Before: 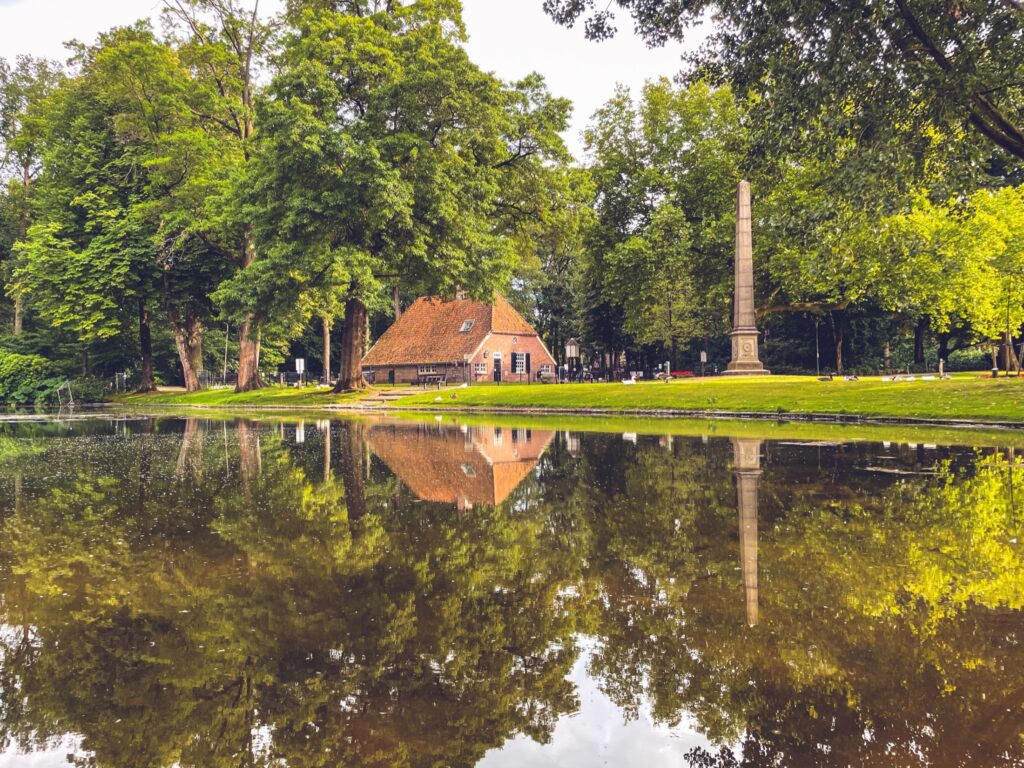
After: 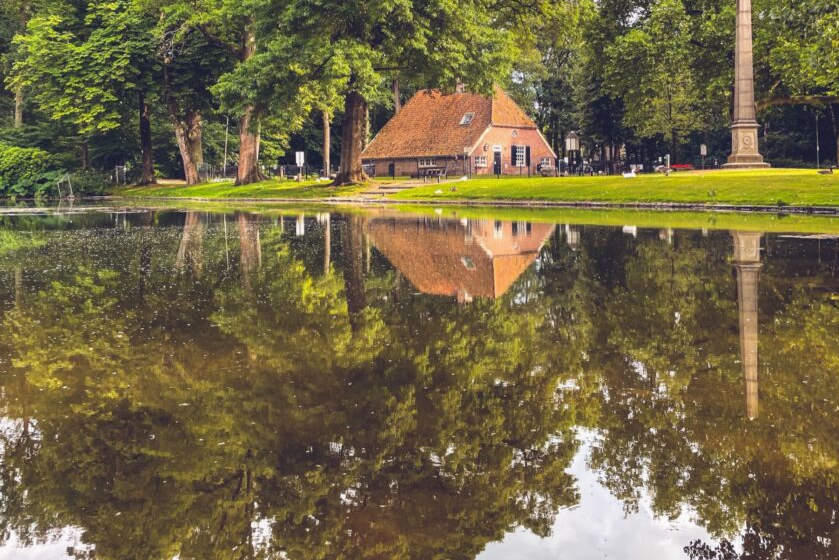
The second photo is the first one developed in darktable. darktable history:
crop: top 26.978%, right 17.998%
exposure: exposure -0.048 EV, compensate exposure bias true, compensate highlight preservation false
